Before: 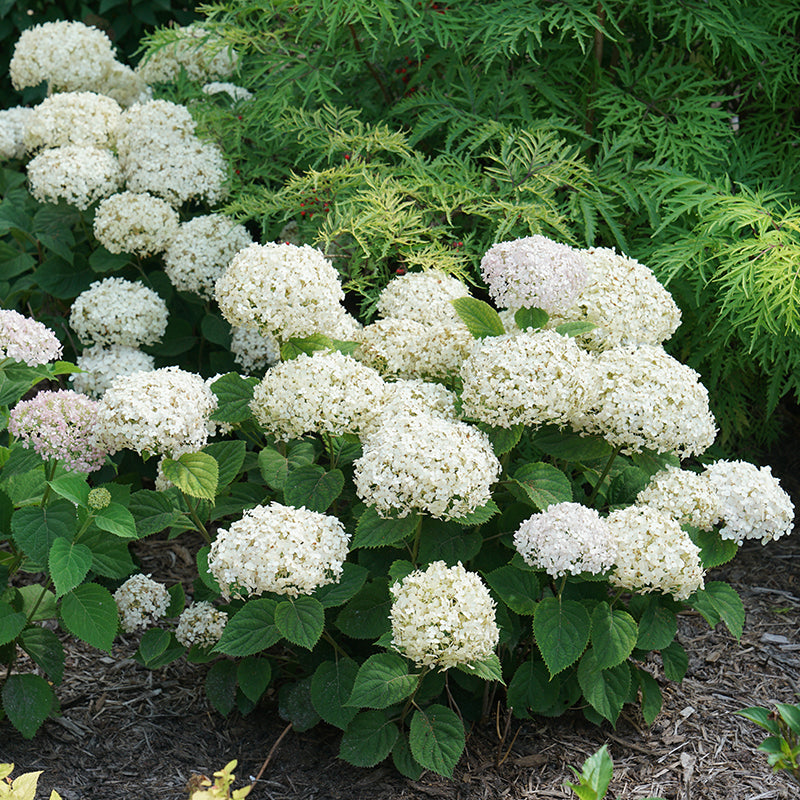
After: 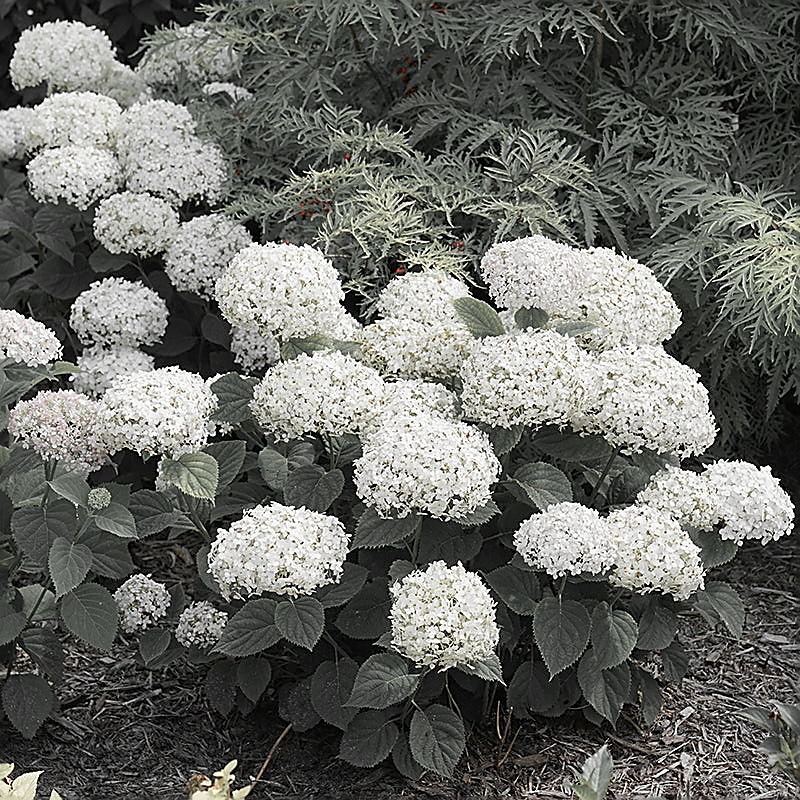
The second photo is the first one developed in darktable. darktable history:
sharpen: radius 1.419, amount 1.239, threshold 0.789
color zones: curves: ch0 [(0, 0.447) (0.184, 0.543) (0.323, 0.476) (0.429, 0.445) (0.571, 0.443) (0.714, 0.451) (0.857, 0.452) (1, 0.447)]; ch1 [(0, 0.464) (0.176, 0.46) (0.287, 0.177) (0.429, 0.002) (0.571, 0) (0.714, 0) (0.857, 0) (1, 0.464)]
